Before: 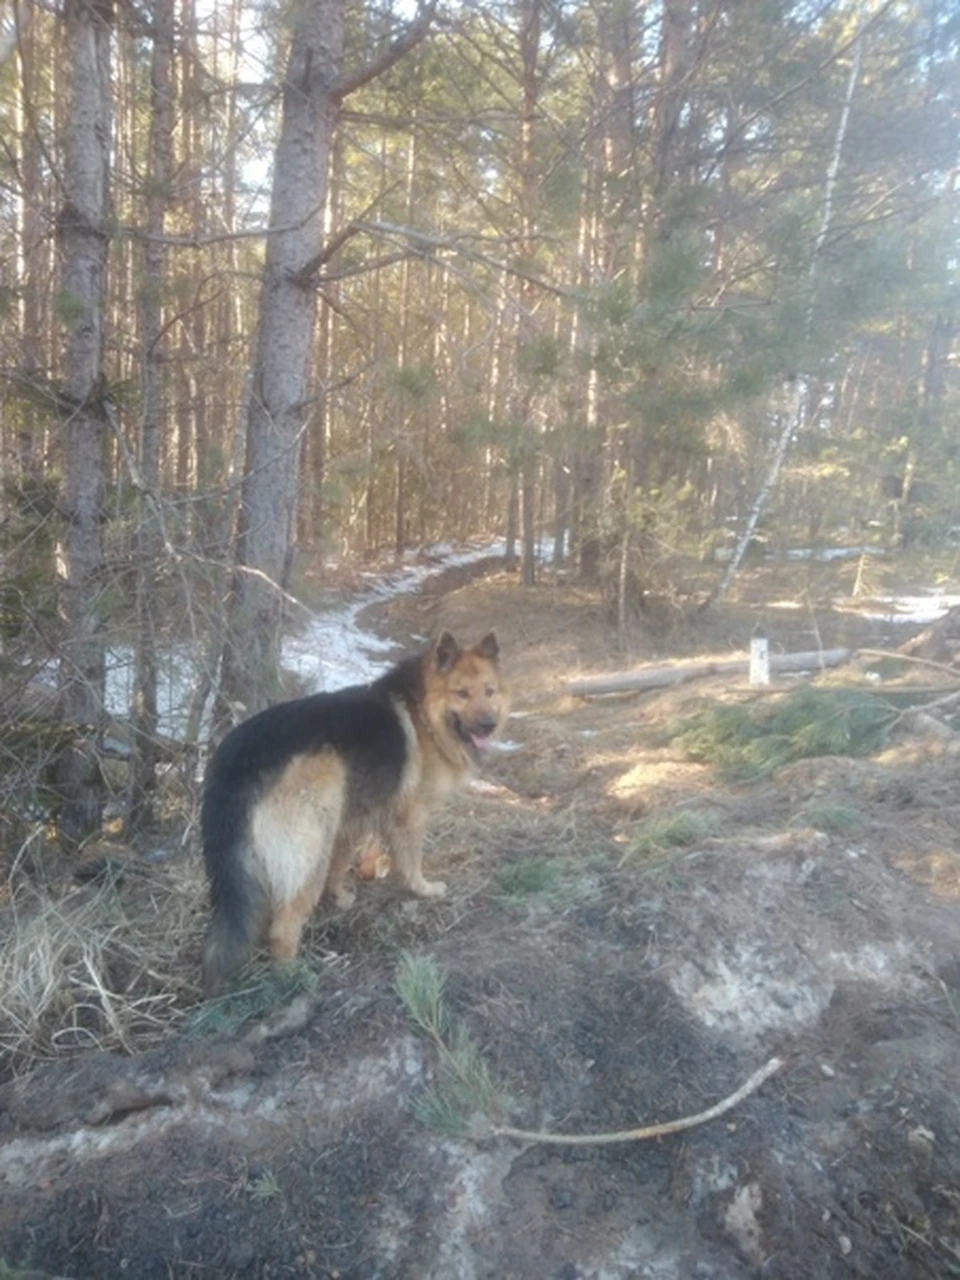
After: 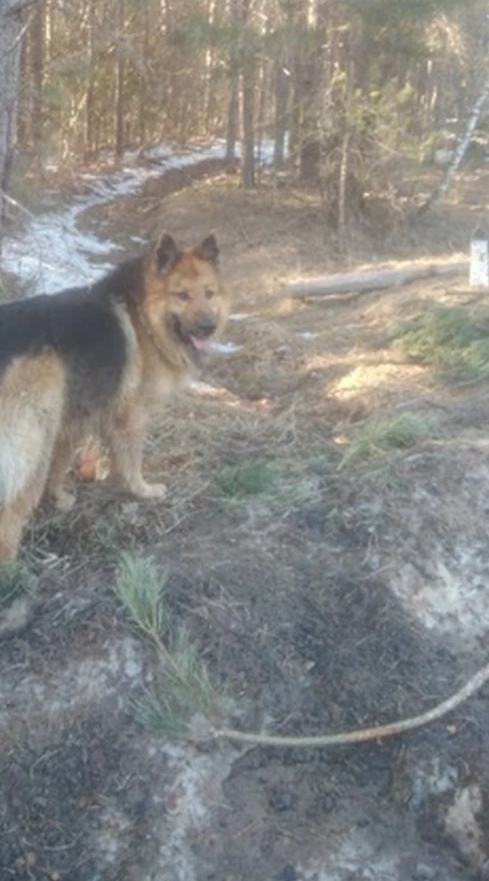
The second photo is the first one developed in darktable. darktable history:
crop and rotate: left 29.237%, top 31.152%, right 19.807%
local contrast: highlights 73%, shadows 15%, midtone range 0.197
